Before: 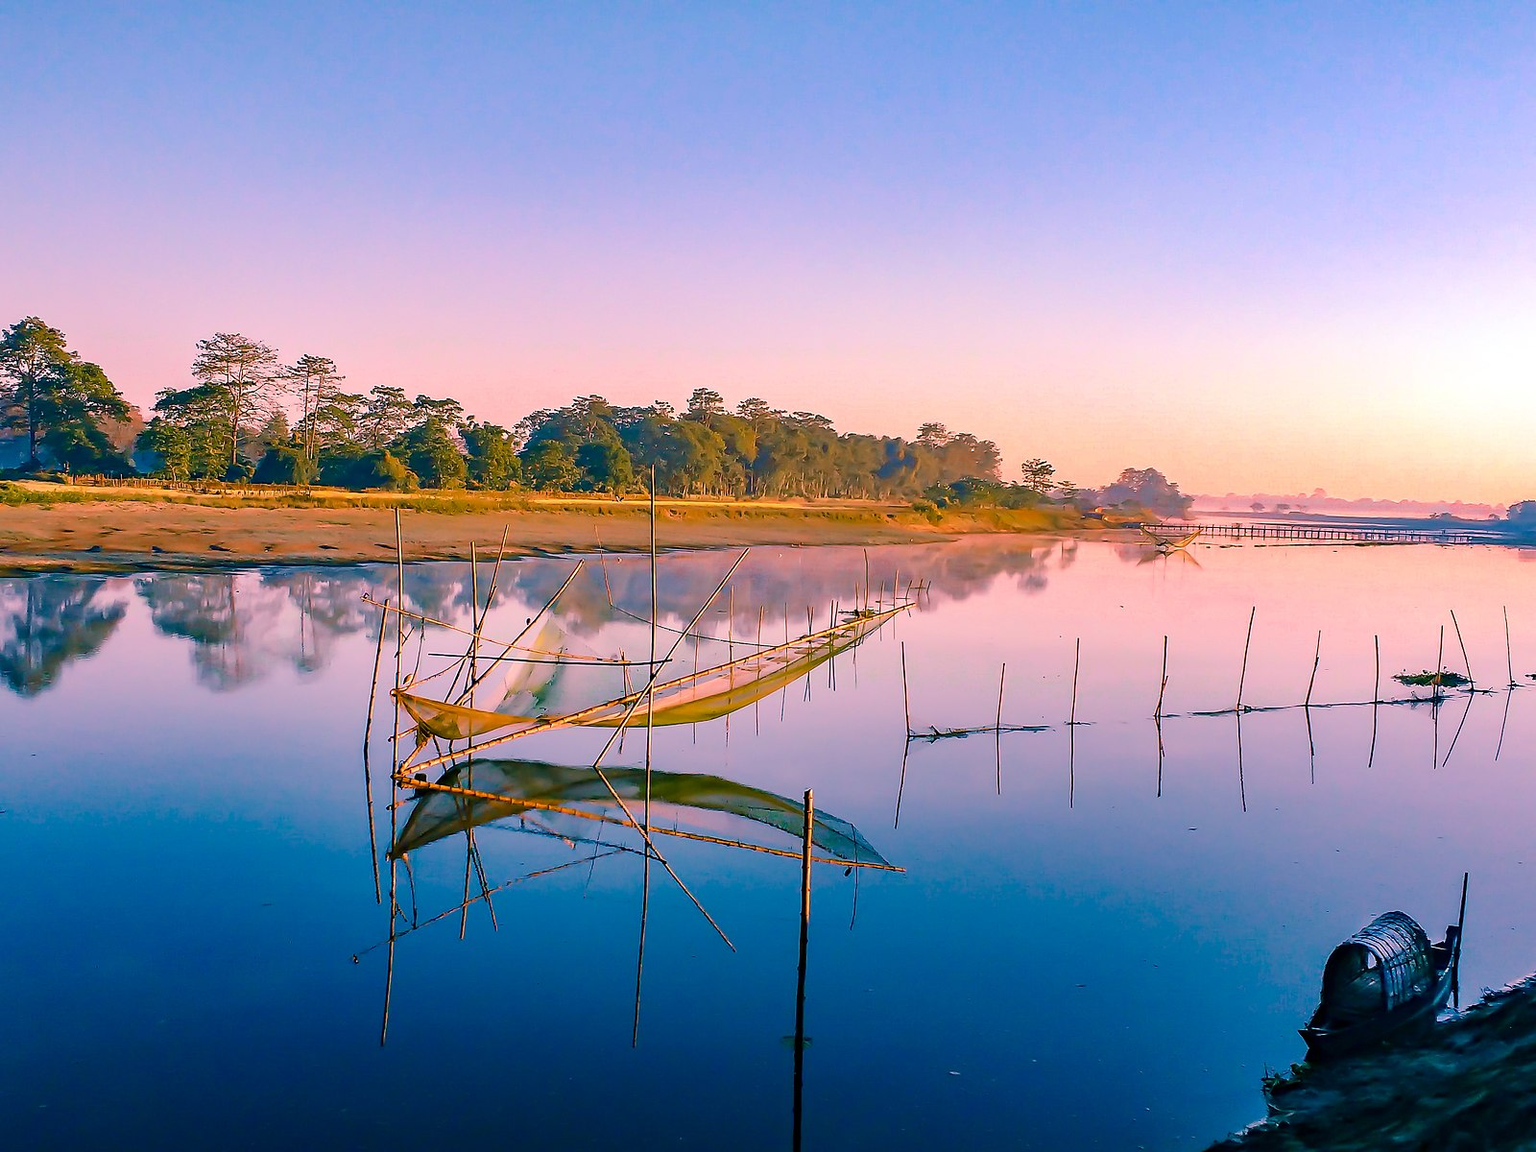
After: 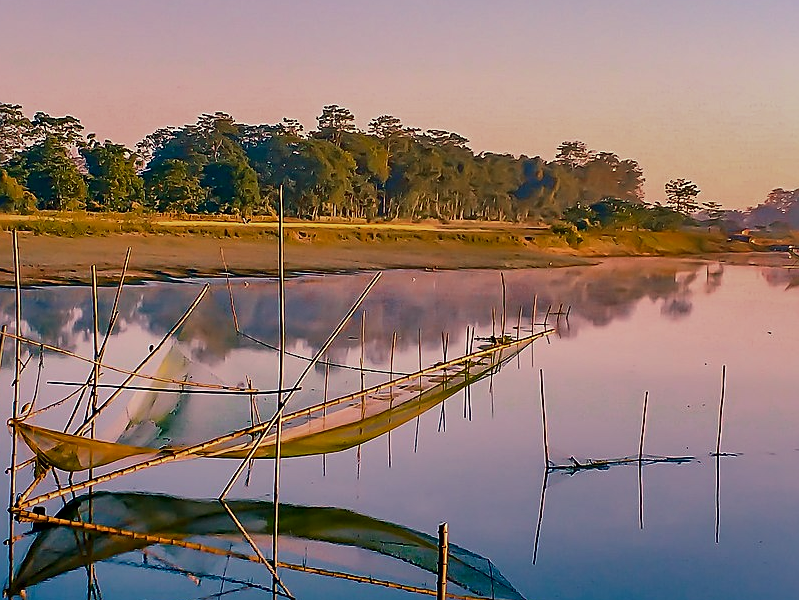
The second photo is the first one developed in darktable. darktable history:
exposure: black level correction 0, exposure -0.721 EV, compensate highlight preservation false
sharpen: on, module defaults
local contrast: mode bilateral grid, contrast 20, coarseness 50, detail 150%, midtone range 0.2
crop: left 25%, top 25%, right 25%, bottom 25%
color correction: highlights a* -4.28, highlights b* 6.53
